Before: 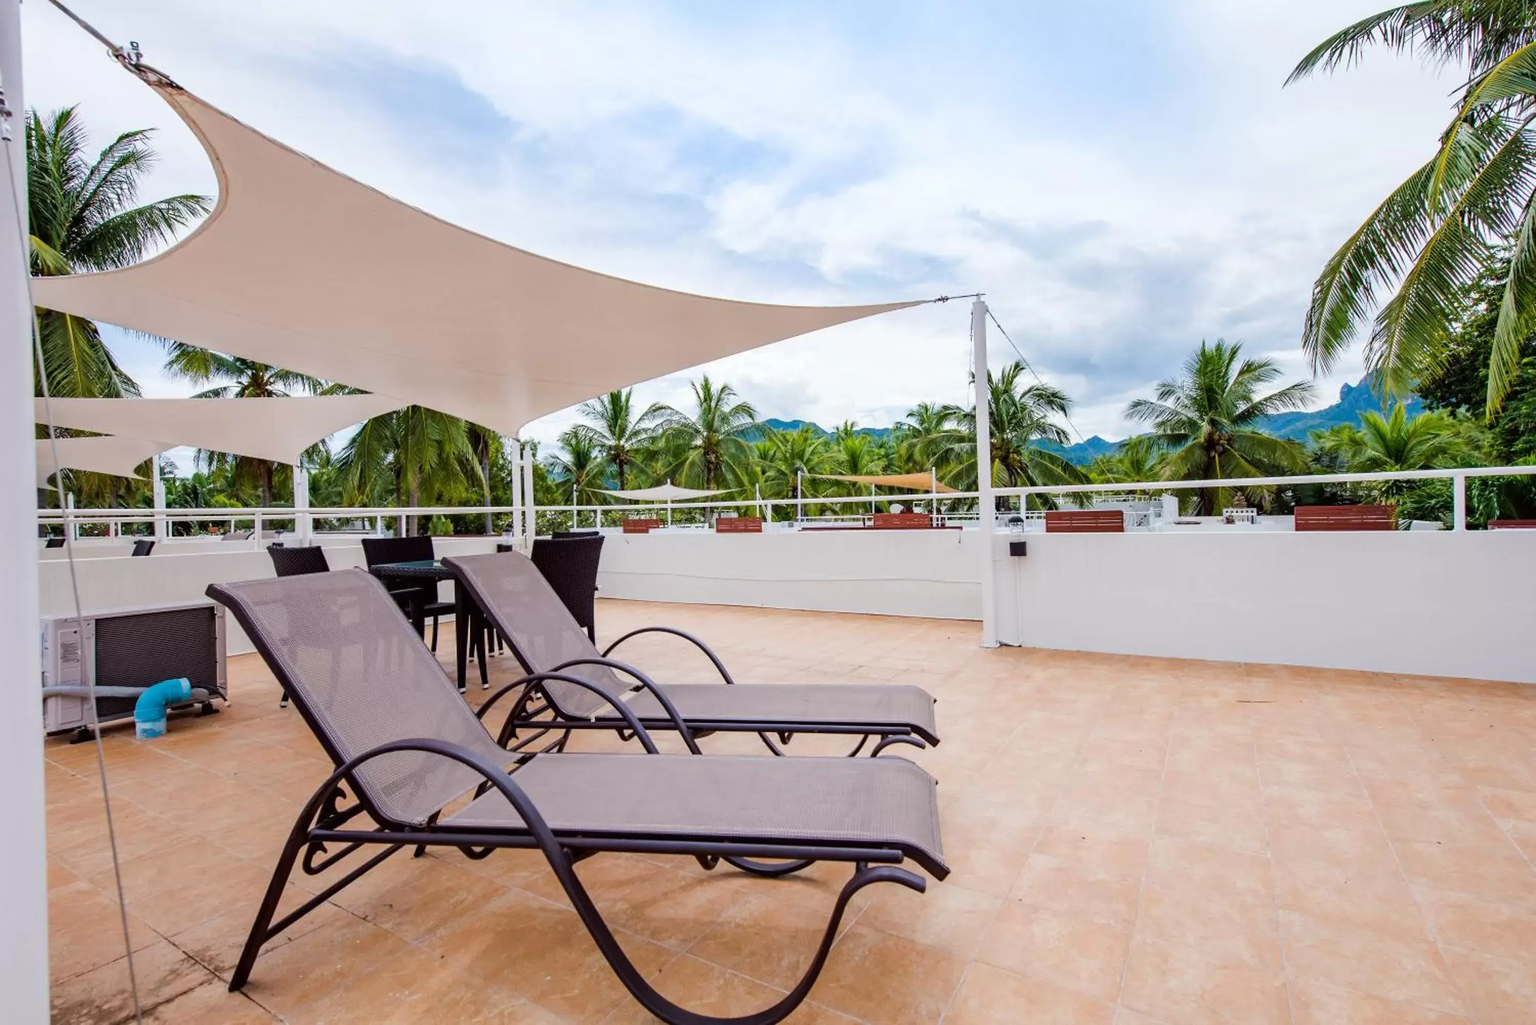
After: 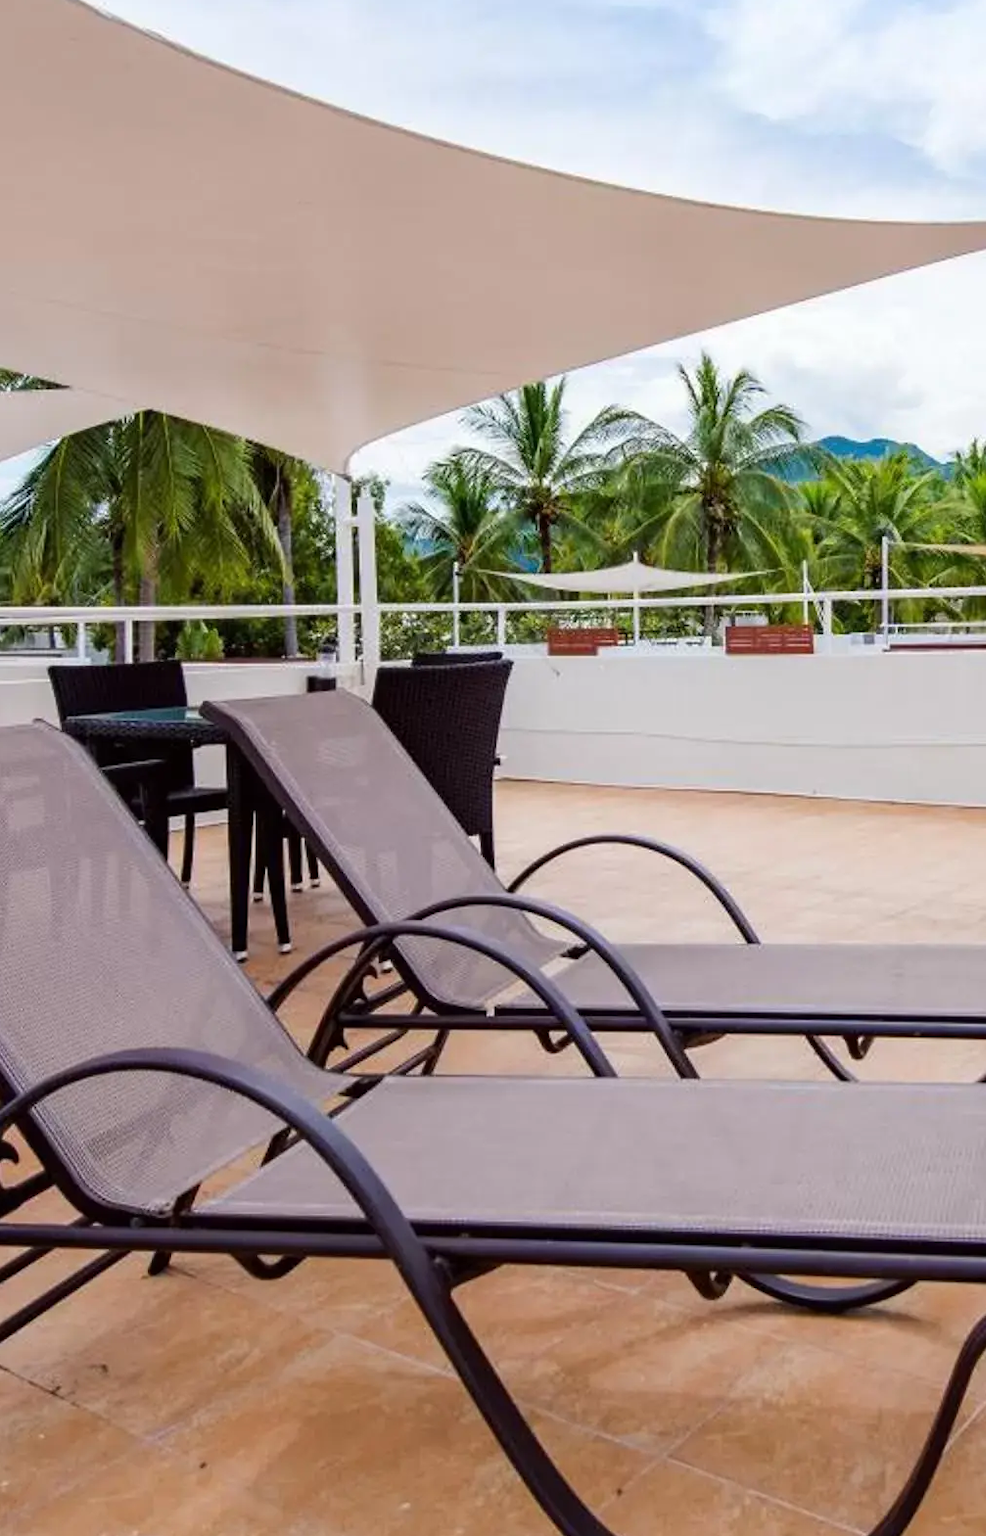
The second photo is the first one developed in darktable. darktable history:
crop and rotate: left 21.909%, top 18.633%, right 44.465%, bottom 2.988%
